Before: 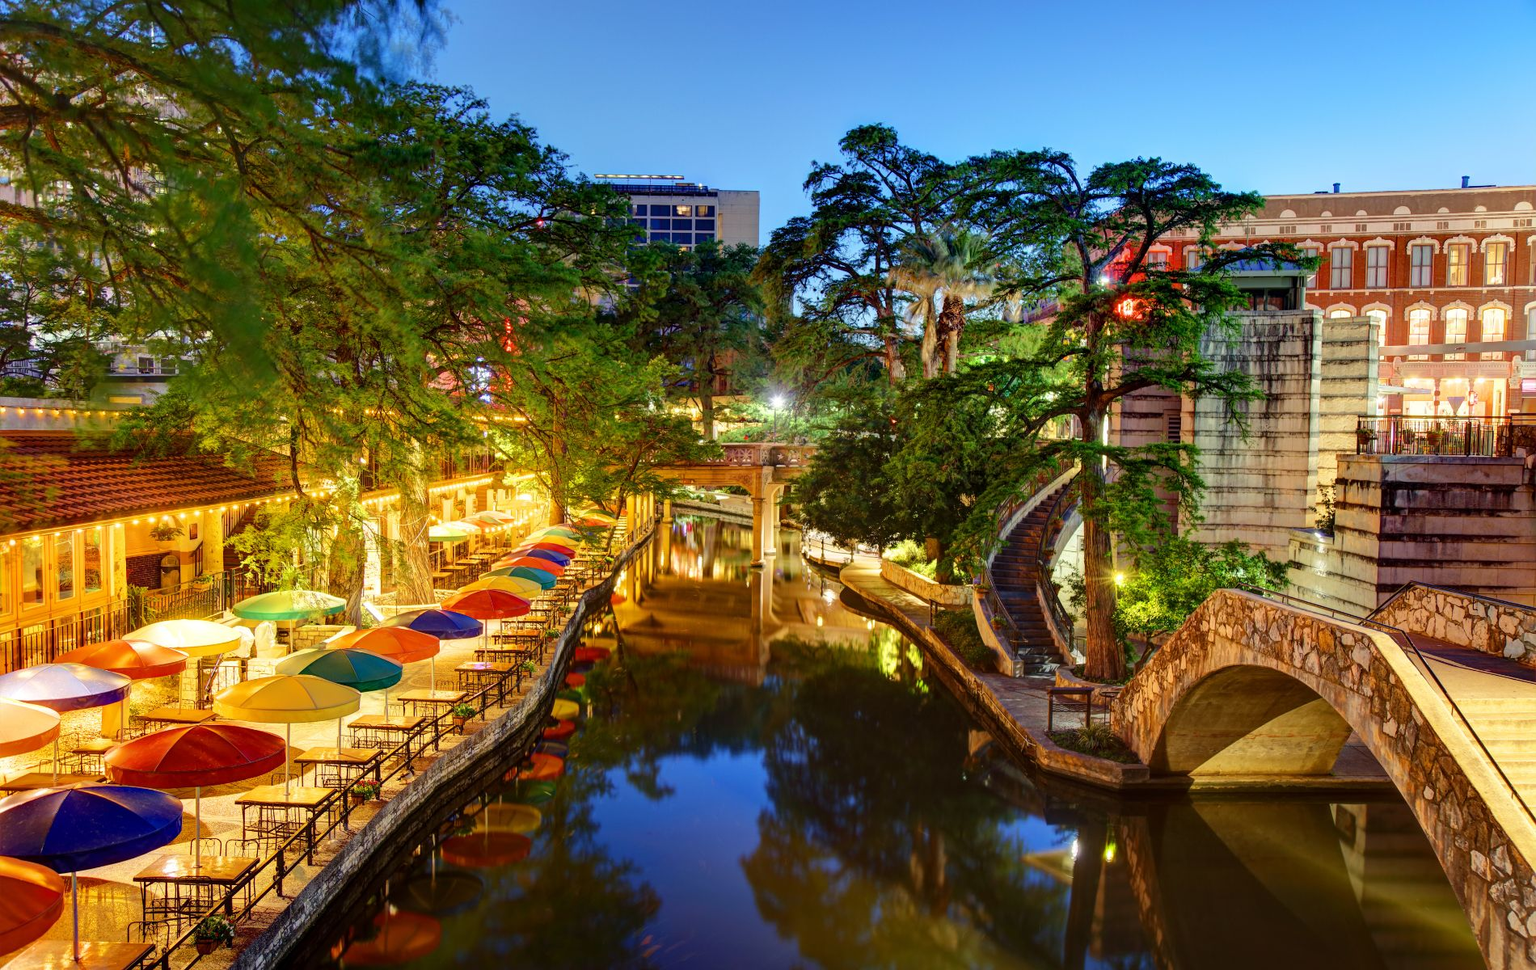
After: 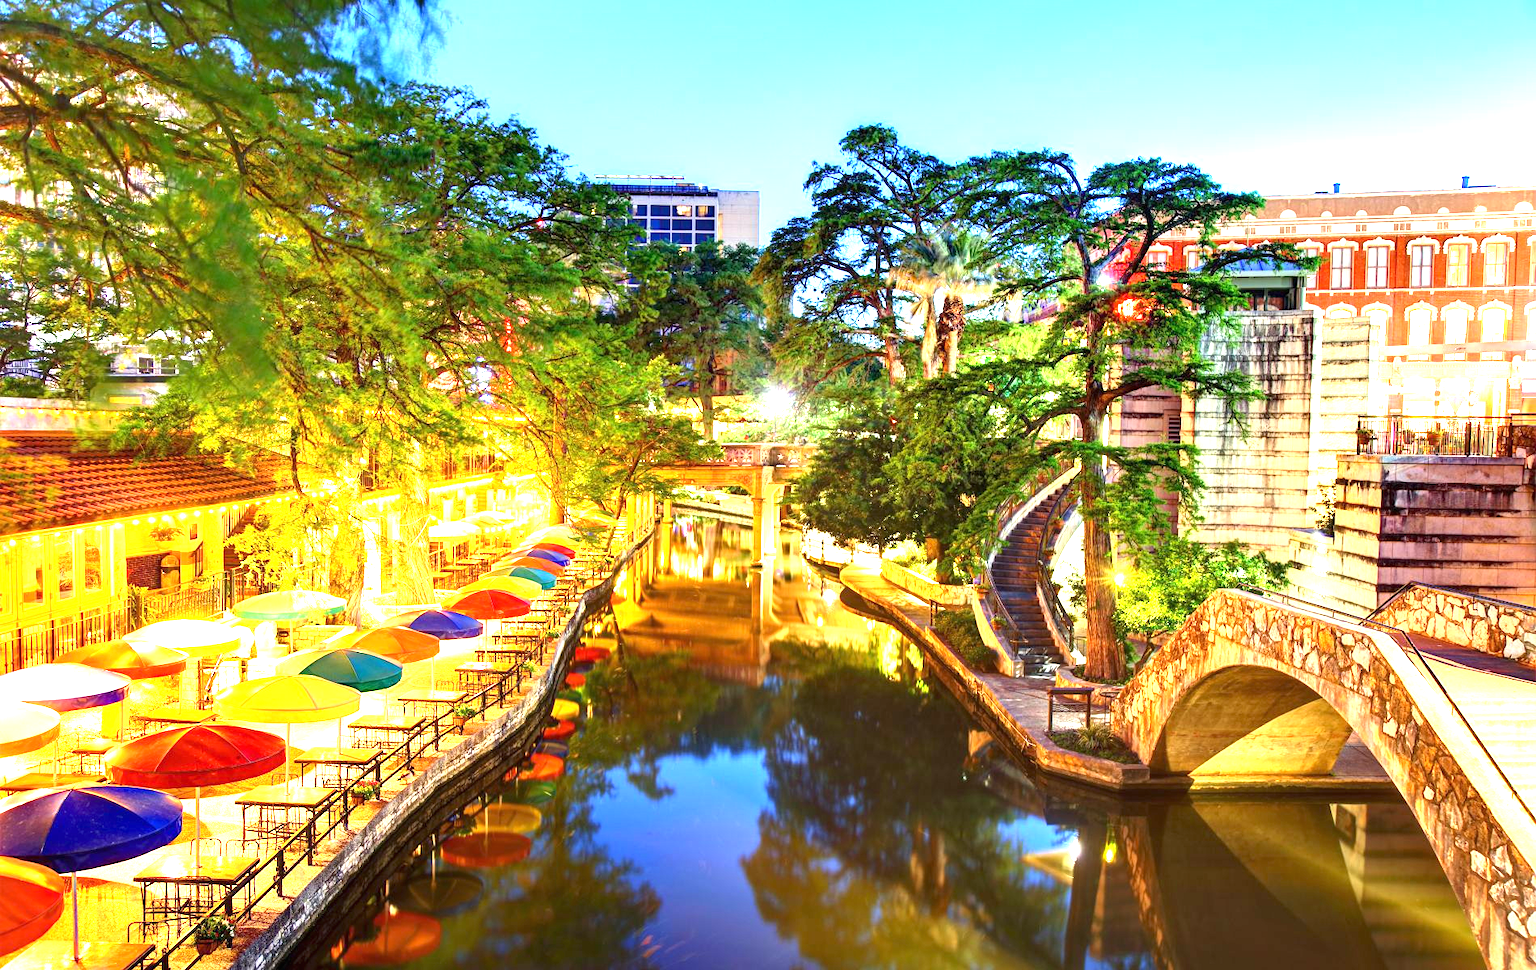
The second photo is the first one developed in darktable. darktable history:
exposure: black level correction 0, exposure 1.885 EV, compensate highlight preservation false
